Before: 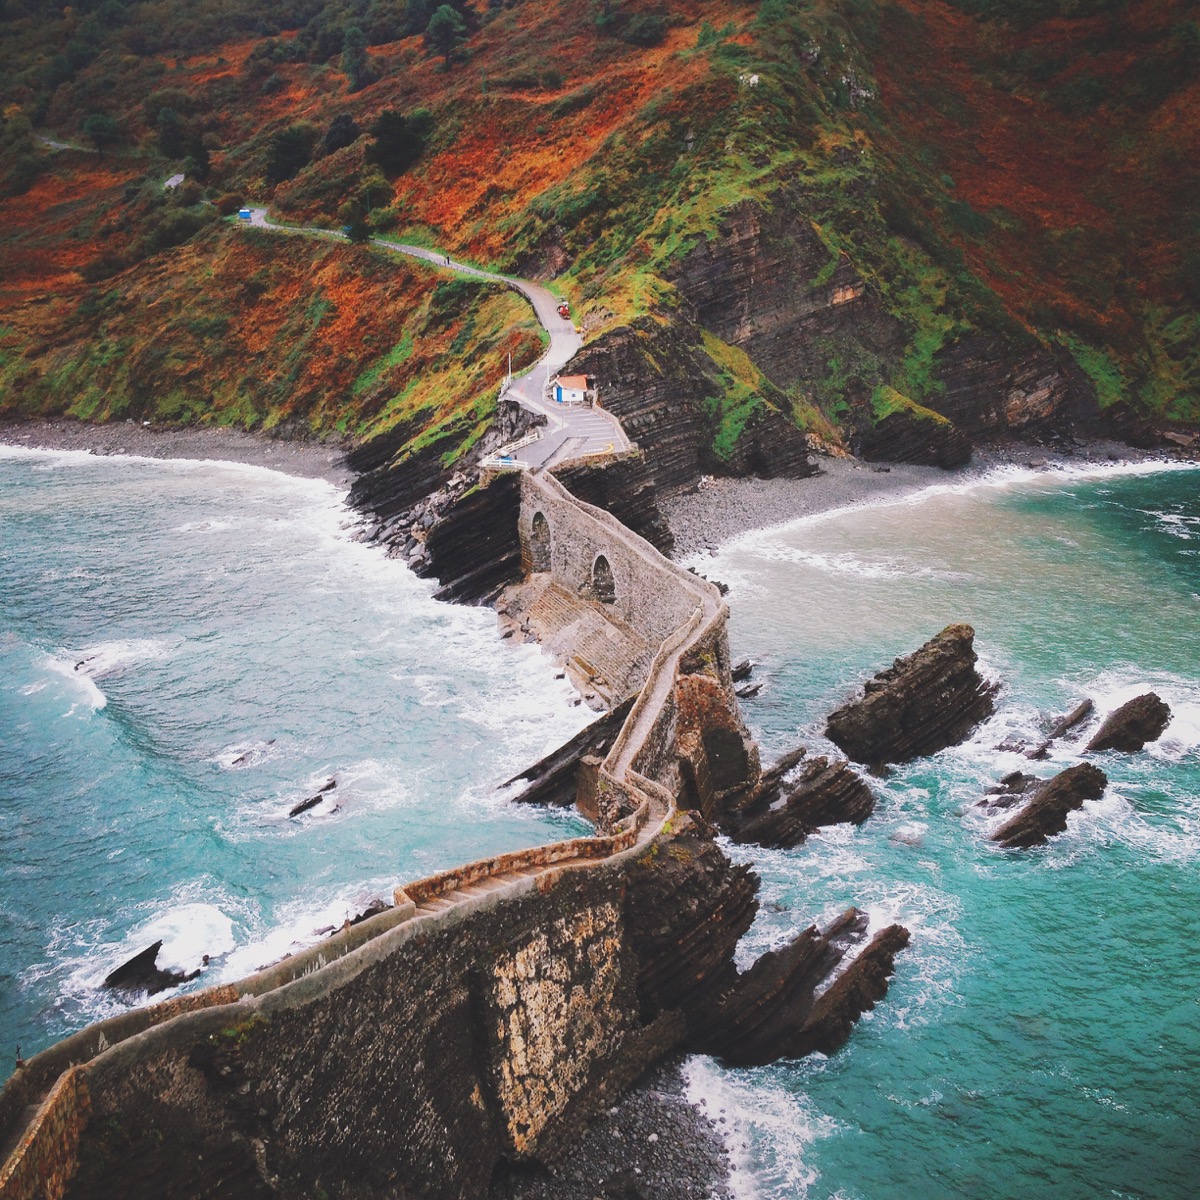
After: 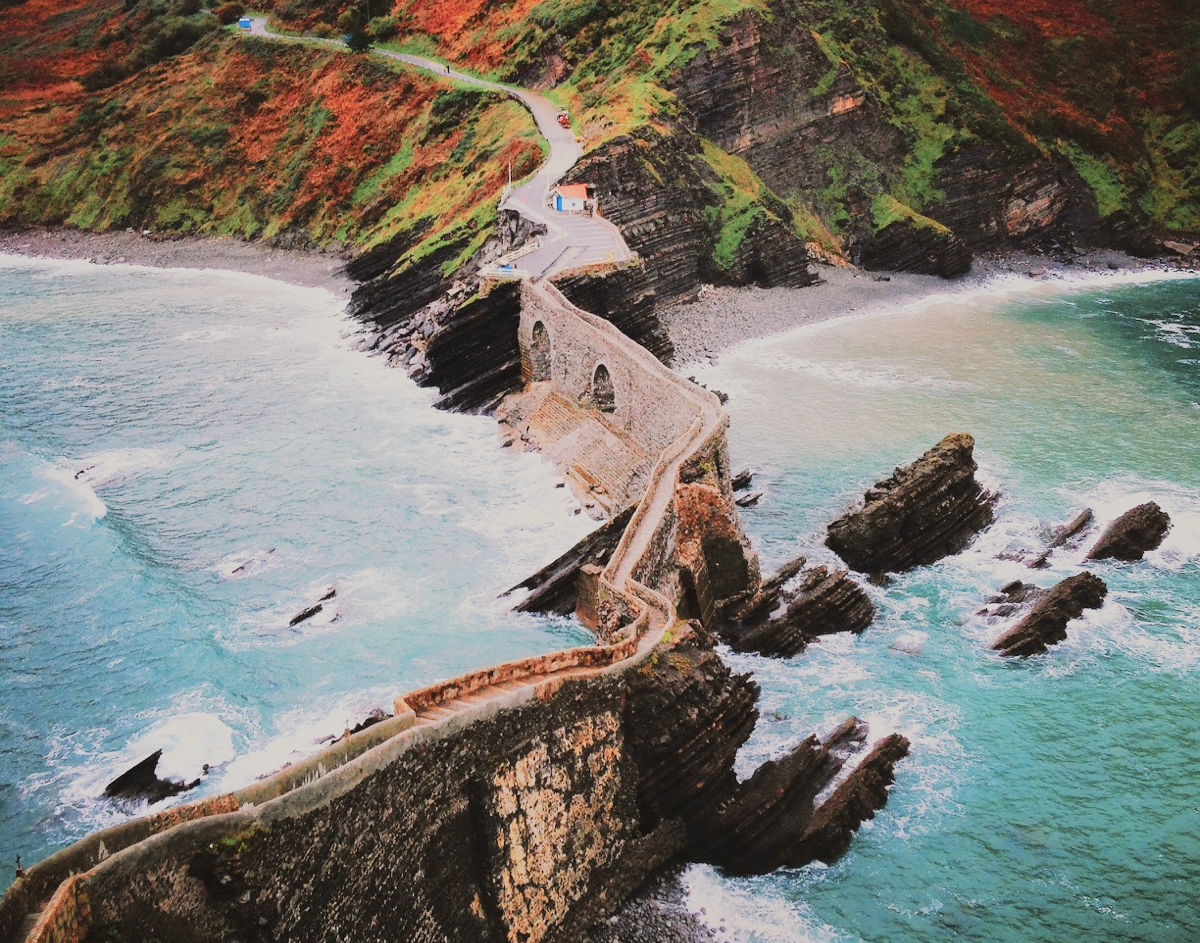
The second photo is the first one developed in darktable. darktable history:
crop and rotate: top 15.943%, bottom 5.413%
tone curve: curves: ch0 [(0, 0.021) (0.049, 0.044) (0.152, 0.14) (0.328, 0.377) (0.473, 0.543) (0.641, 0.705) (0.868, 0.887) (1, 0.969)]; ch1 [(0, 0) (0.302, 0.331) (0.427, 0.433) (0.472, 0.47) (0.502, 0.503) (0.522, 0.526) (0.564, 0.591) (0.602, 0.632) (0.677, 0.701) (0.859, 0.885) (1, 1)]; ch2 [(0, 0) (0.33, 0.301) (0.447, 0.44) (0.487, 0.496) (0.502, 0.516) (0.535, 0.554) (0.565, 0.598) (0.618, 0.629) (1, 1)], color space Lab, independent channels, preserve colors none
filmic rgb: black relative exposure -7.65 EV, white relative exposure 4.56 EV, hardness 3.61
